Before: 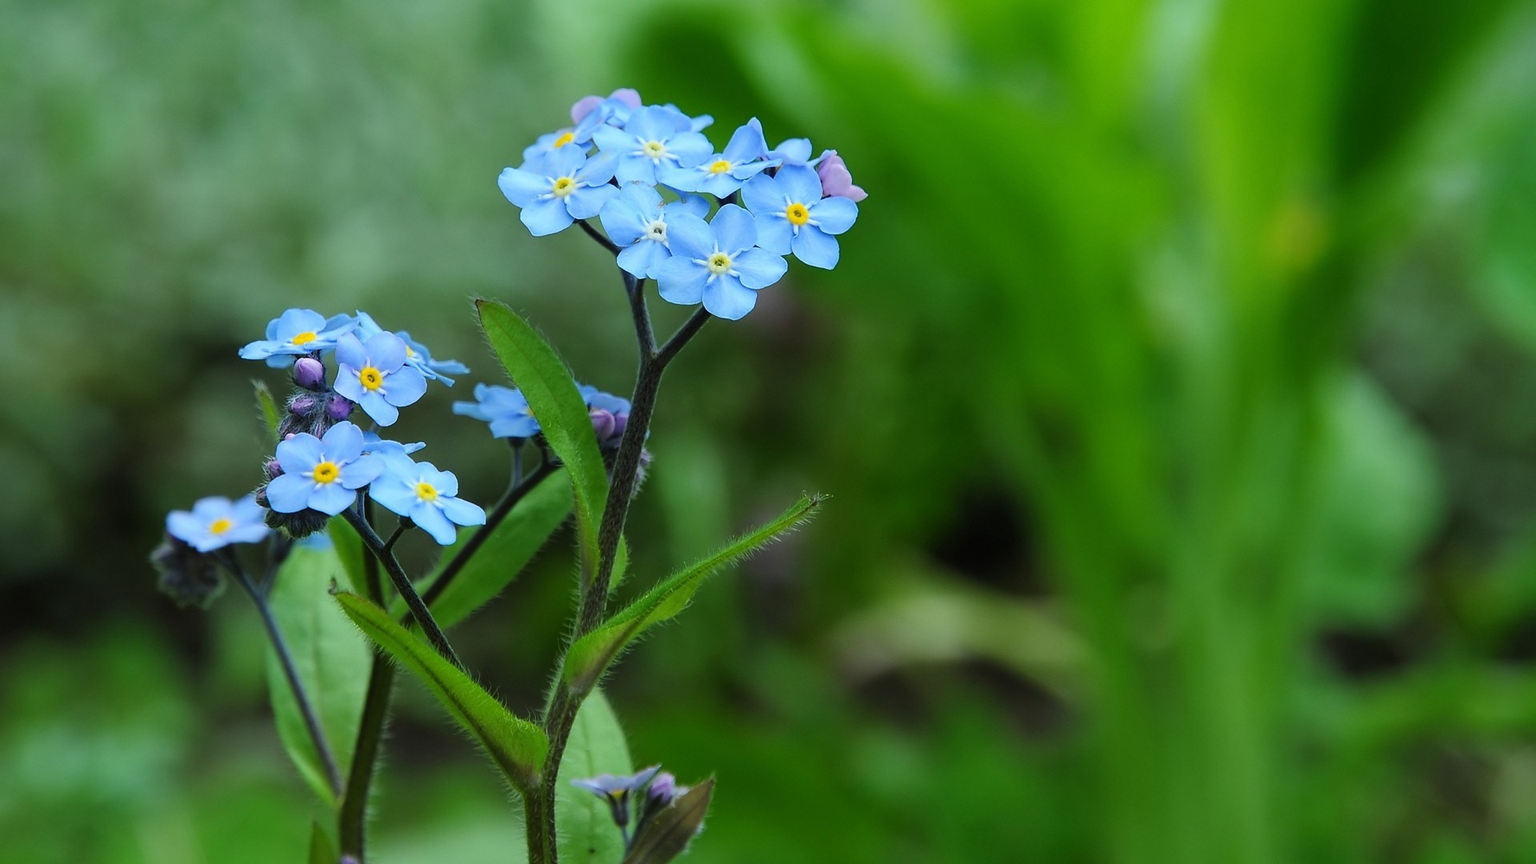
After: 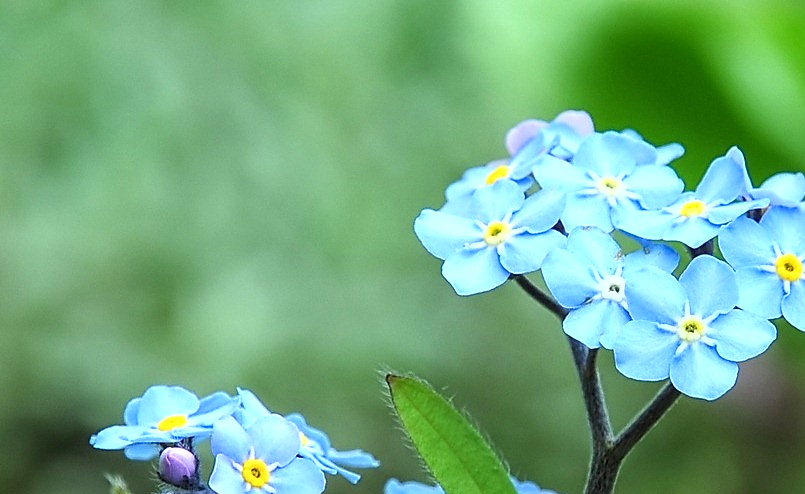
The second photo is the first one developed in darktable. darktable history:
contrast brightness saturation: contrast 0.05, brightness 0.069, saturation 0.01
tone equalizer: on, module defaults
crop and rotate: left 10.879%, top 0.09%, right 47.173%, bottom 54.078%
sharpen: on, module defaults
exposure: exposure 0.61 EV, compensate exposure bias true, compensate highlight preservation false
shadows and highlights: shadows 36.93, highlights -27.5, soften with gaussian
local contrast: on, module defaults
